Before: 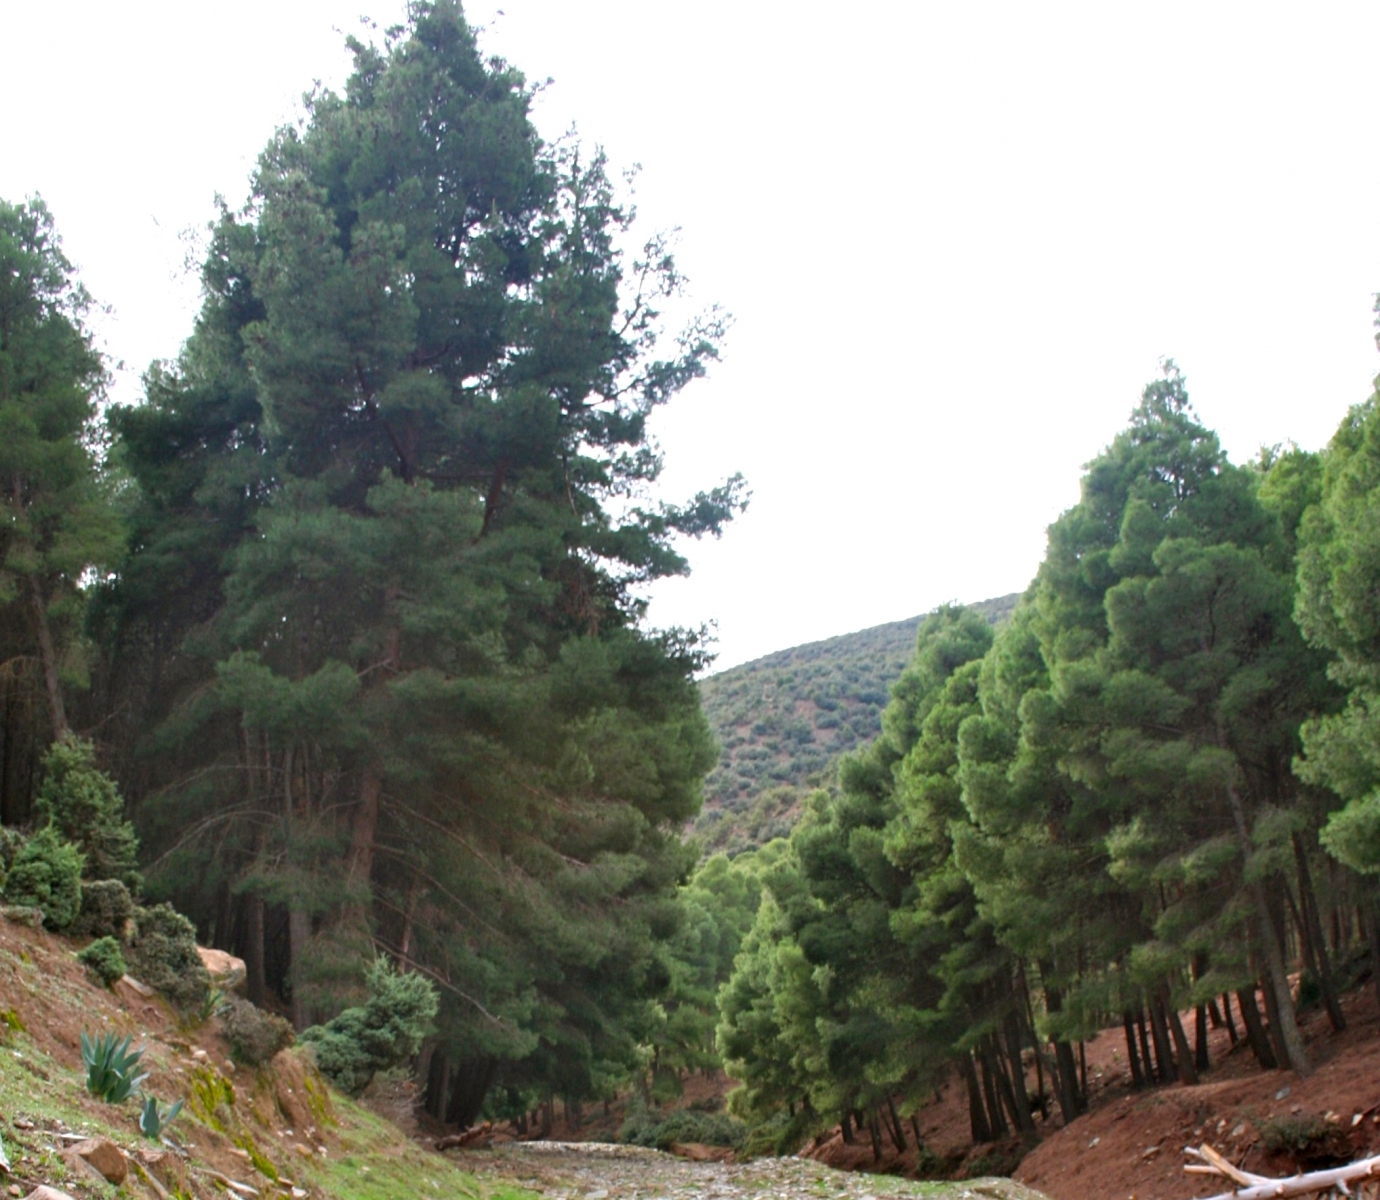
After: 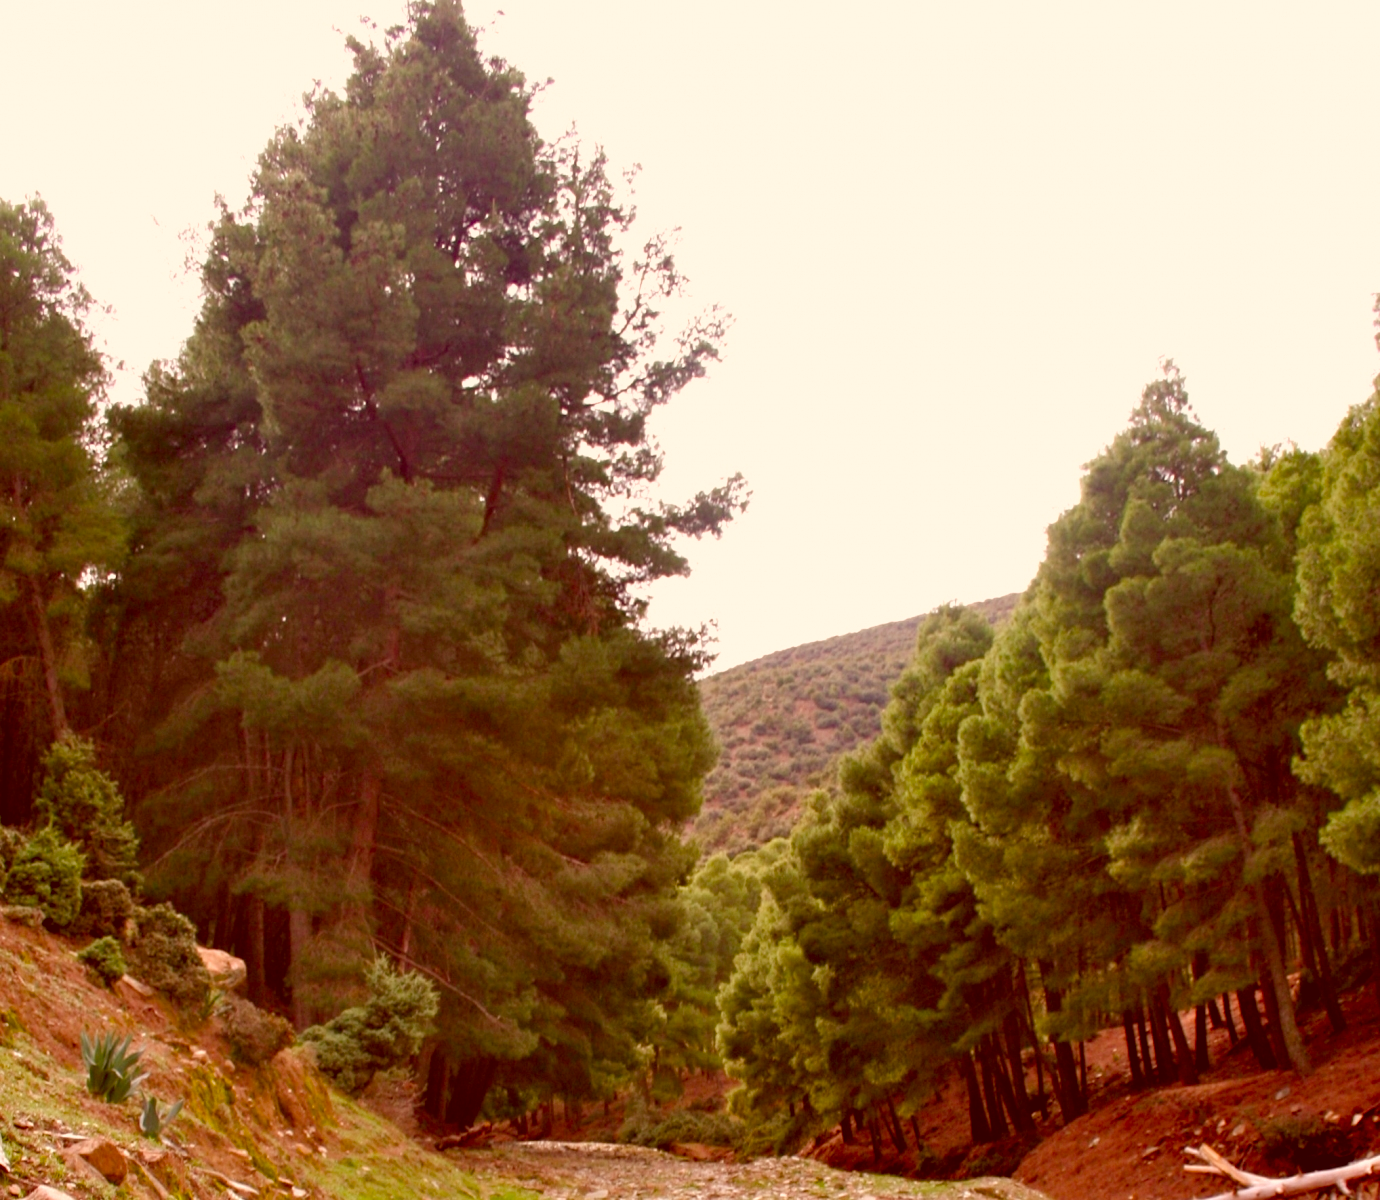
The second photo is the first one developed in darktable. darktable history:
color correction: highlights a* 9.03, highlights b* 8.71, shadows a* 40, shadows b* 40, saturation 0.8
color balance rgb: shadows lift › chroma 3%, shadows lift › hue 240.84°, highlights gain › chroma 3%, highlights gain › hue 73.2°, global offset › luminance -0.5%, perceptual saturation grading › global saturation 20%, perceptual saturation grading › highlights -25%, perceptual saturation grading › shadows 50%, global vibrance 25.26%
